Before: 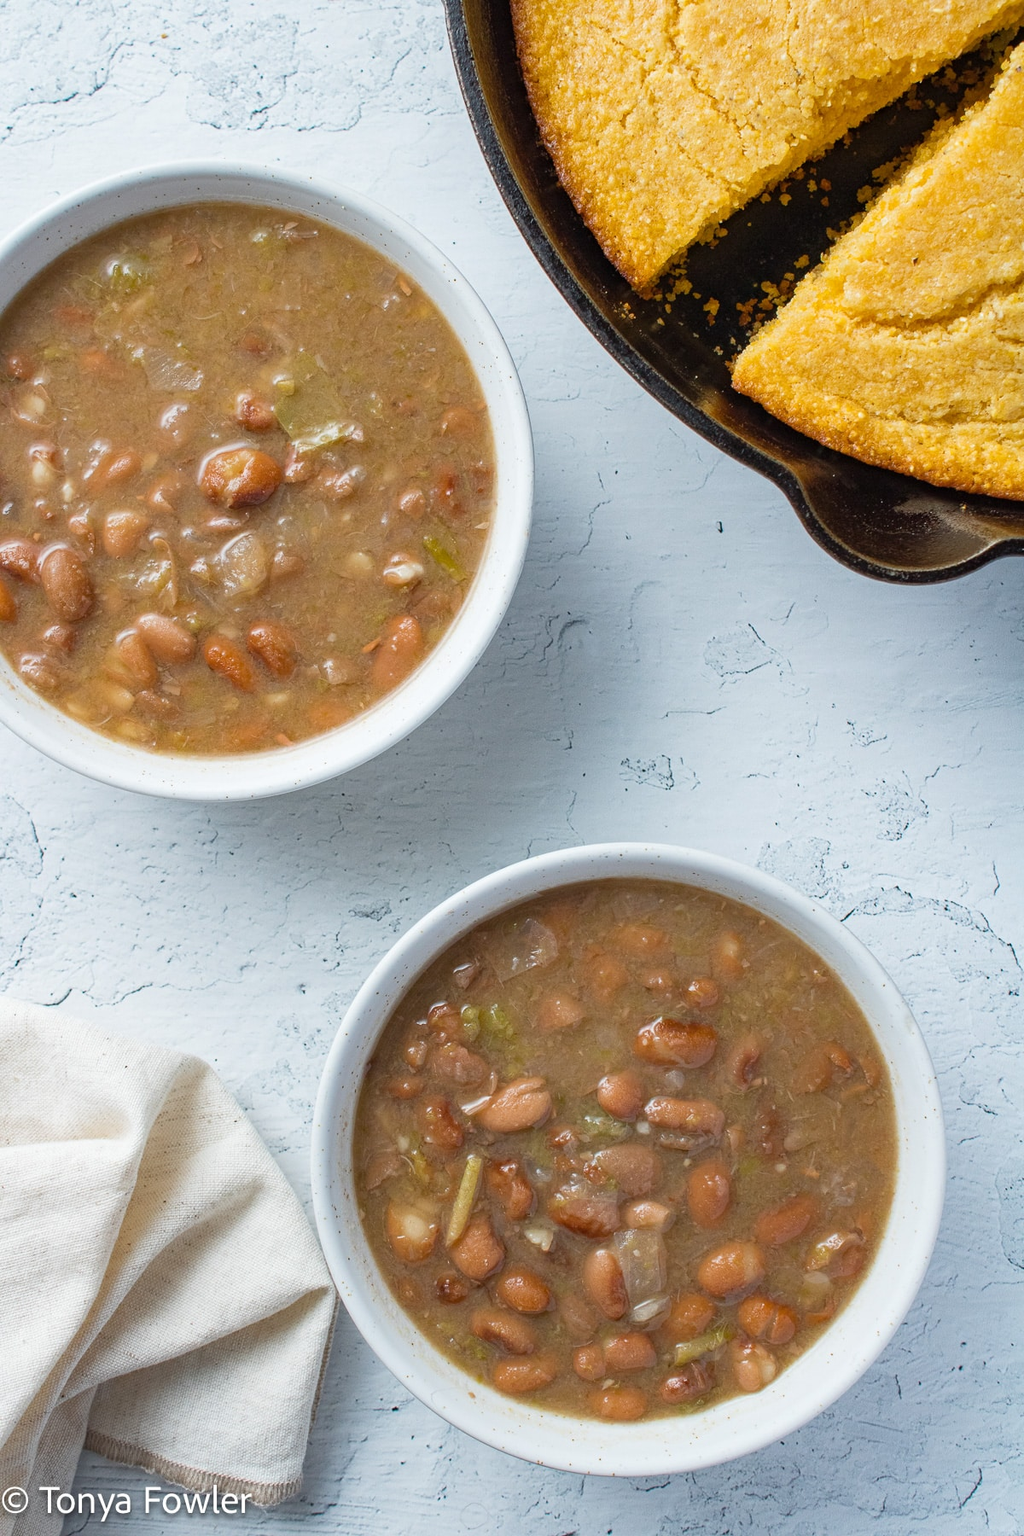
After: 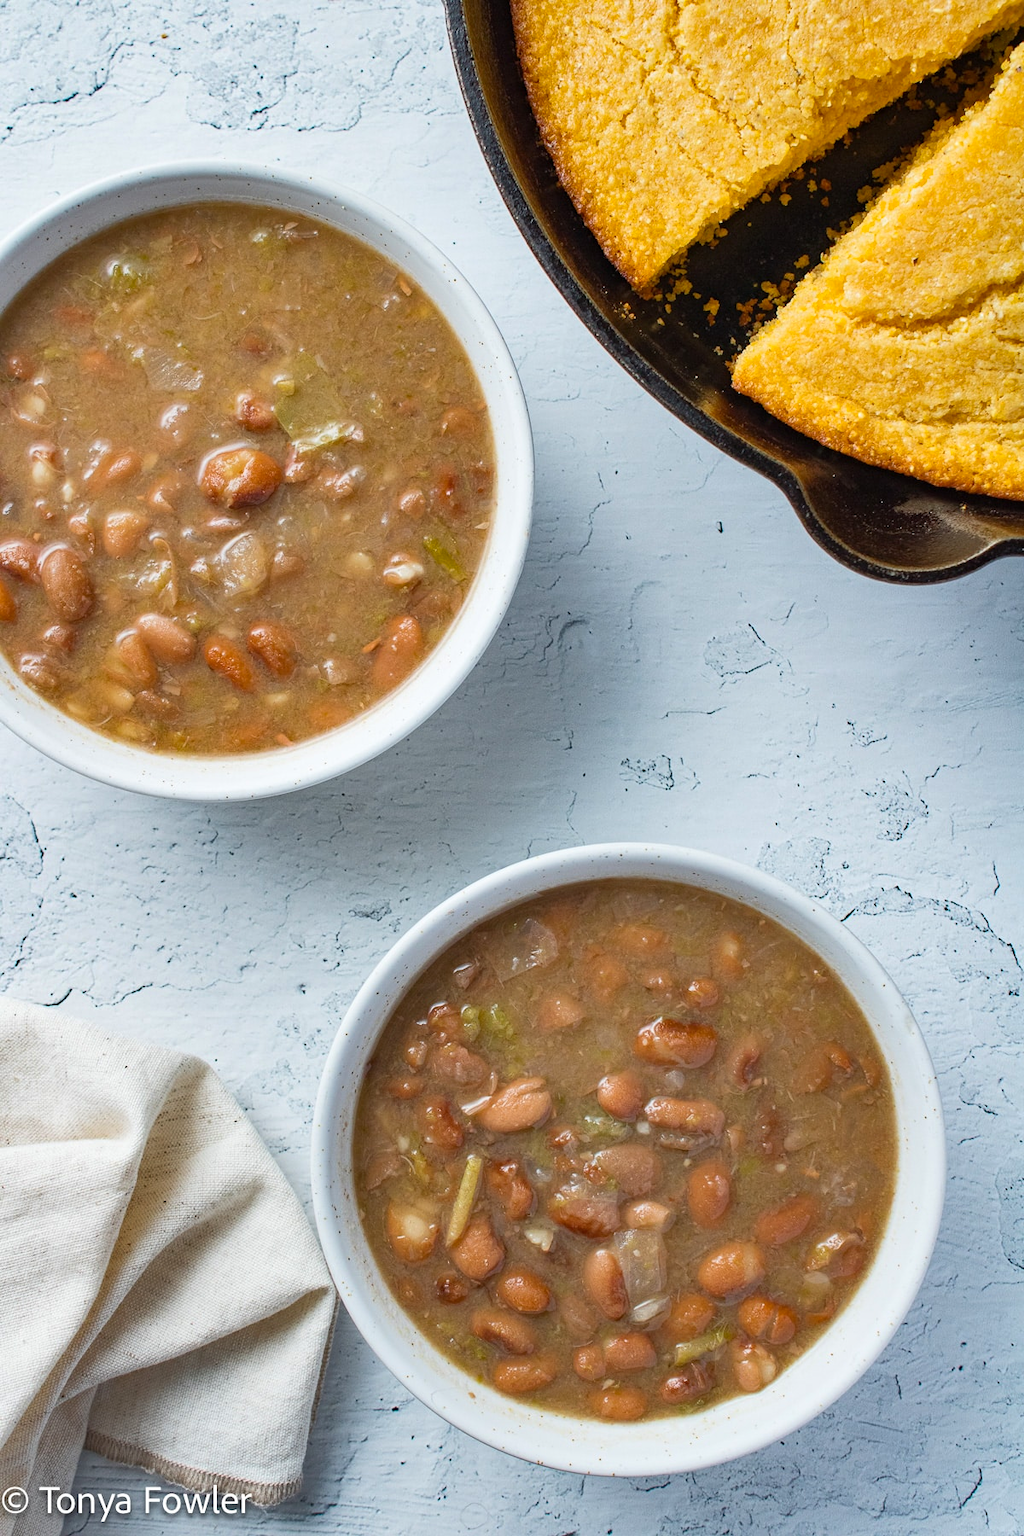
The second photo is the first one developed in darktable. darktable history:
contrast brightness saturation: contrast 0.105, brightness 0.03, saturation 0.093
shadows and highlights: low approximation 0.01, soften with gaussian
